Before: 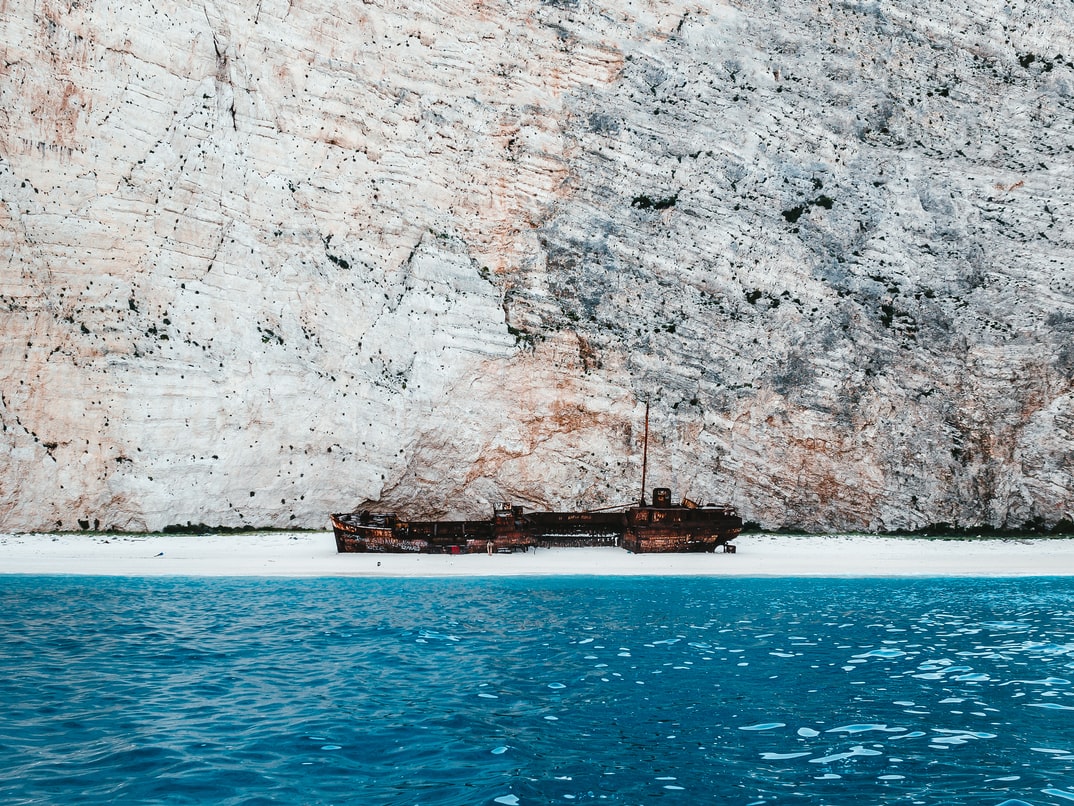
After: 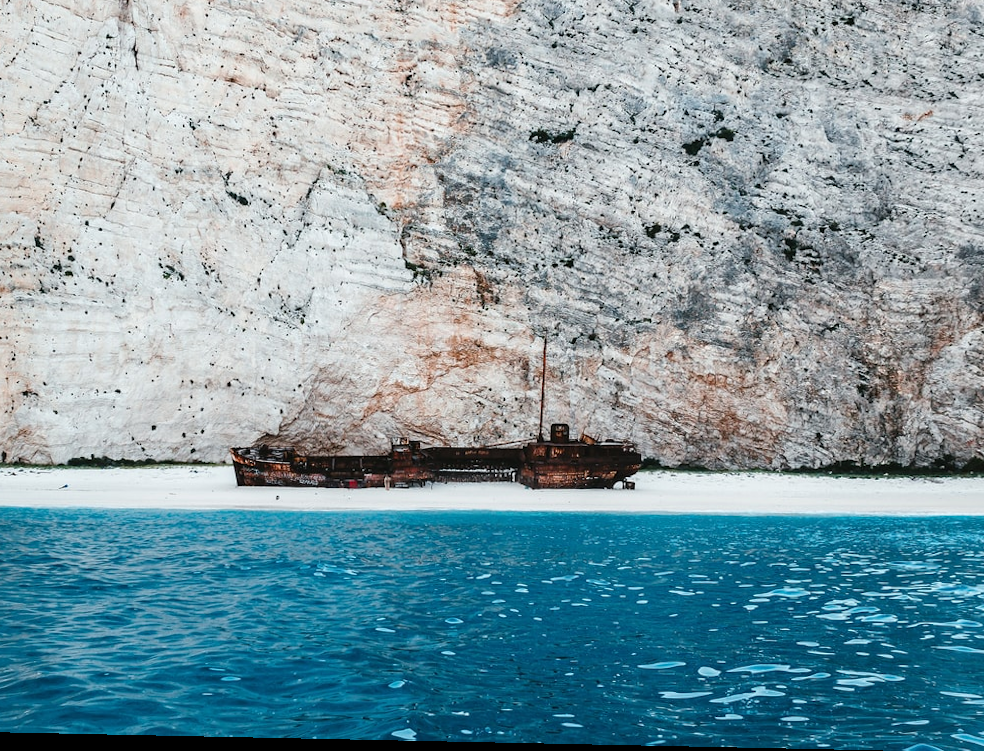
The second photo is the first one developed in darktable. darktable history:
crop and rotate: left 8.262%, top 9.226%
rotate and perspective: lens shift (horizontal) -0.055, automatic cropping off
